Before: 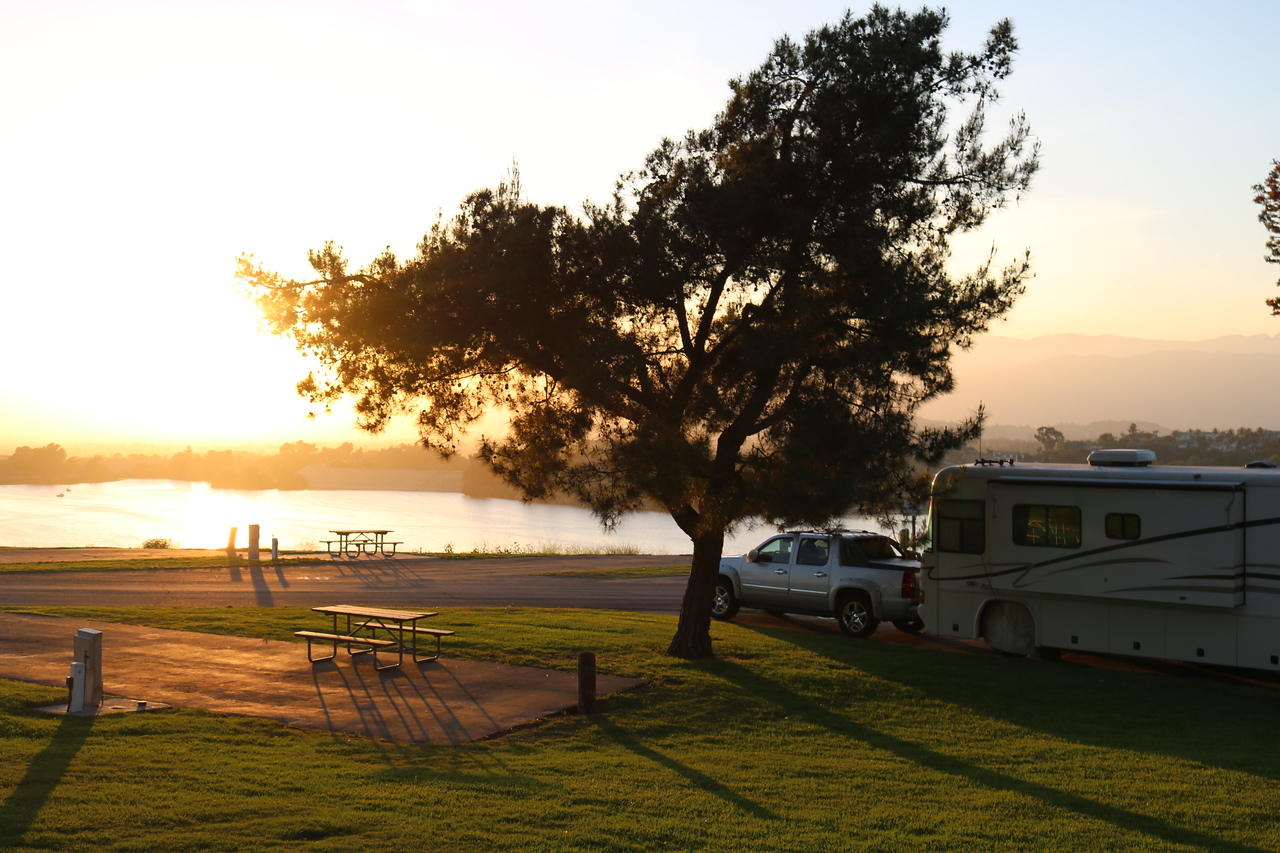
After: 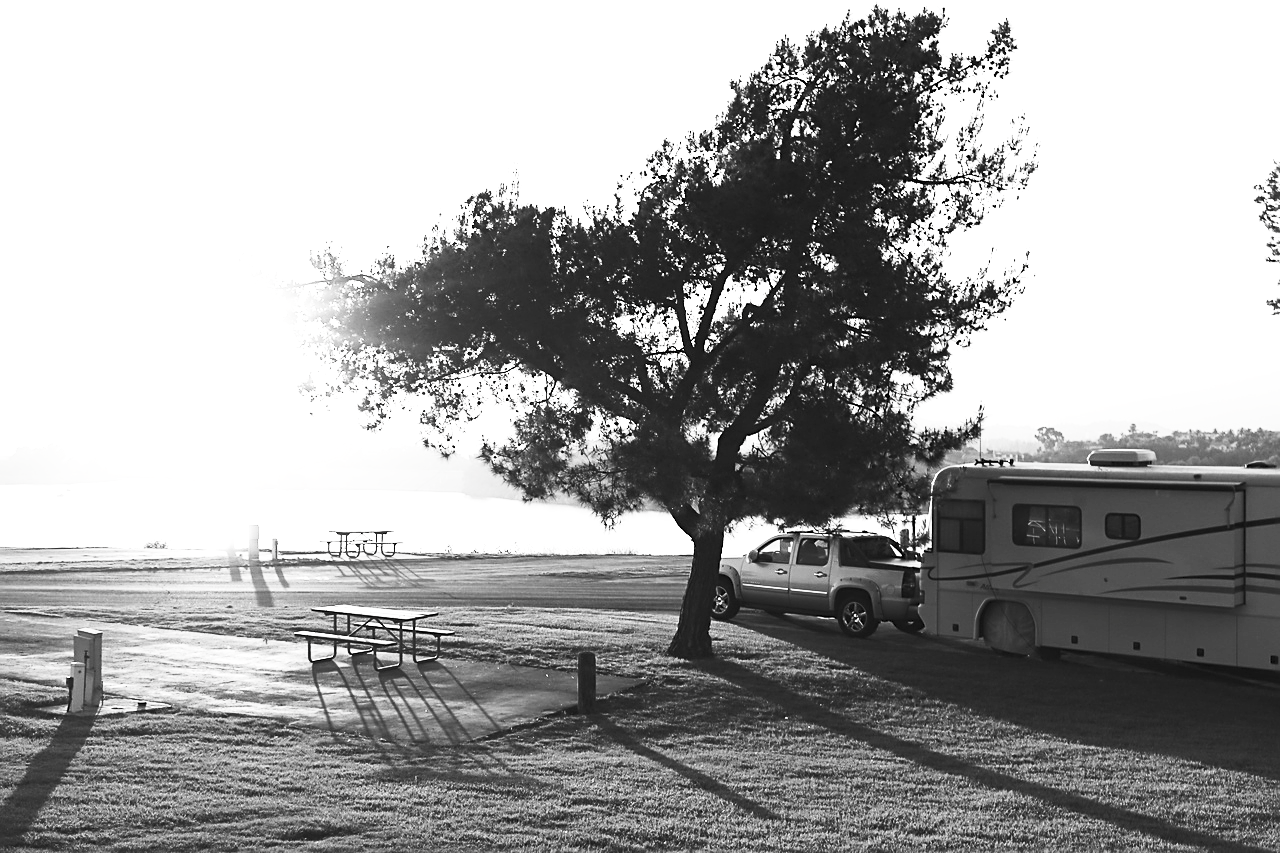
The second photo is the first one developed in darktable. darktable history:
sharpen: on, module defaults
contrast brightness saturation: contrast 0.526, brightness 0.471, saturation -0.998
exposure: black level correction 0, exposure 0.948 EV, compensate highlight preservation false
color zones: curves: ch0 [(0, 0.5) (0.125, 0.4) (0.25, 0.5) (0.375, 0.4) (0.5, 0.4) (0.625, 0.6) (0.75, 0.6) (0.875, 0.5)]; ch1 [(0, 0.35) (0.125, 0.45) (0.25, 0.35) (0.375, 0.35) (0.5, 0.35) (0.625, 0.35) (0.75, 0.45) (0.875, 0.35)]; ch2 [(0, 0.6) (0.125, 0.5) (0.25, 0.5) (0.375, 0.6) (0.5, 0.6) (0.625, 0.5) (0.75, 0.5) (0.875, 0.5)]
